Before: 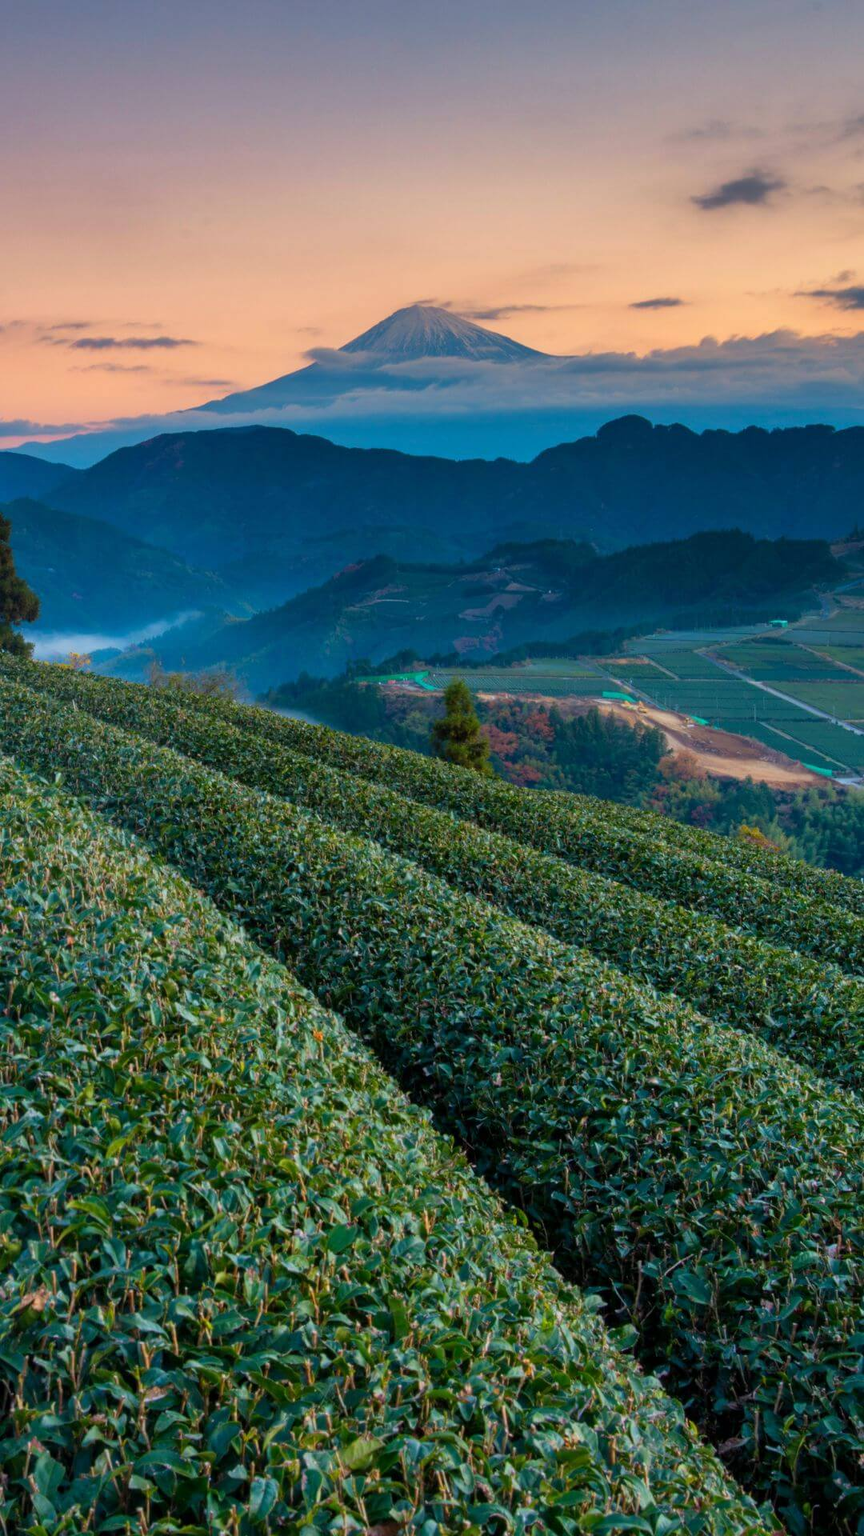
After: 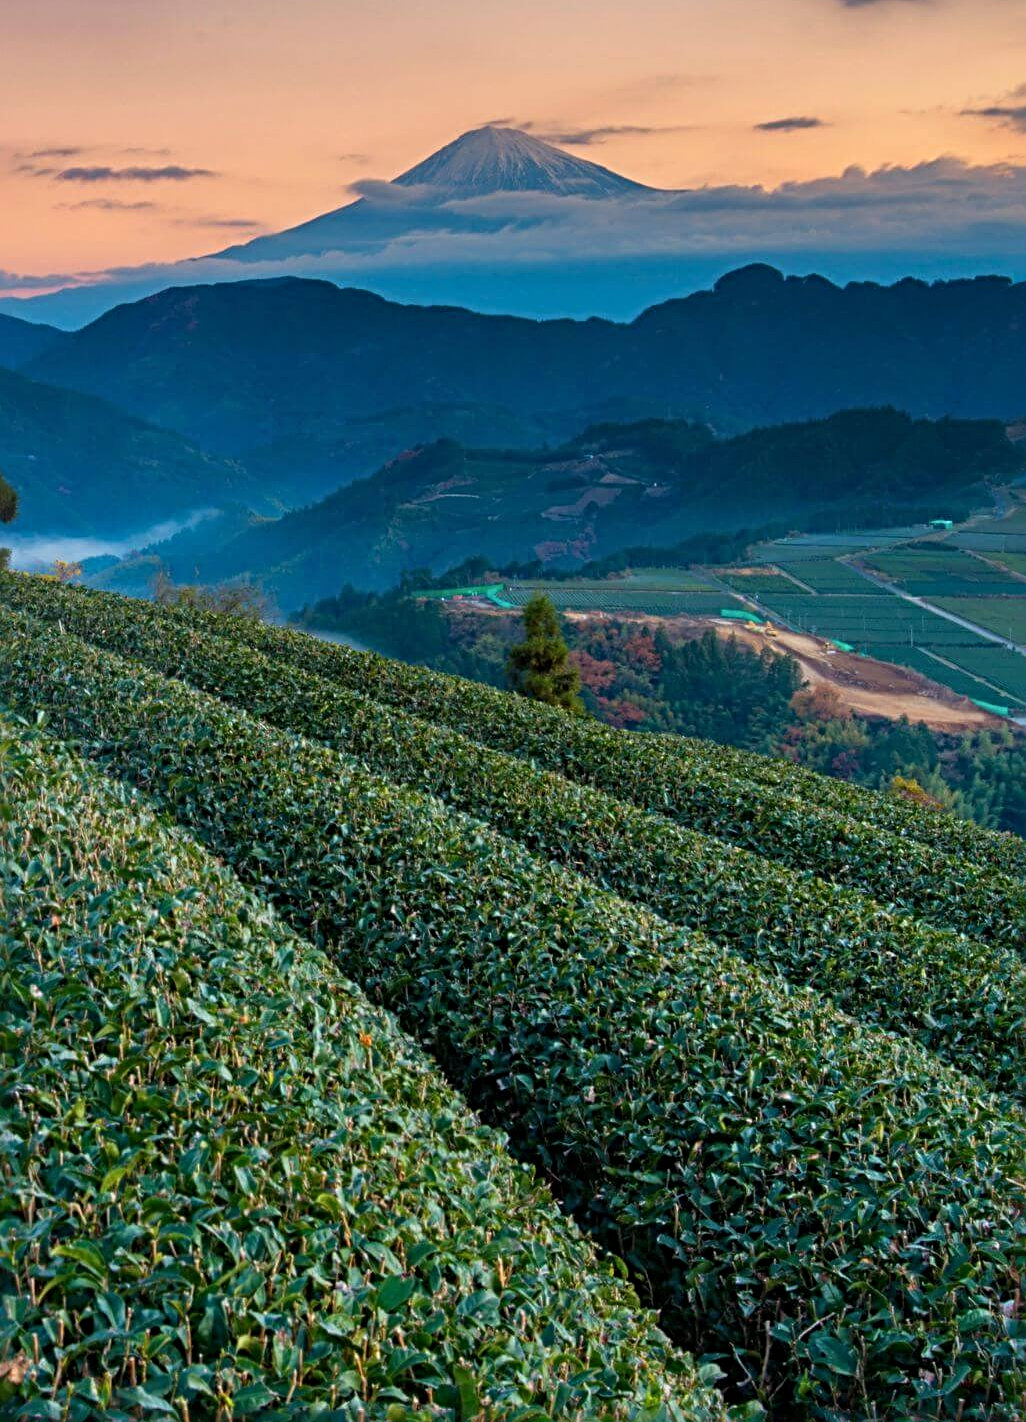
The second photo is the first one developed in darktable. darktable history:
sharpen: radius 4.883
crop and rotate: left 2.991%, top 13.302%, right 1.981%, bottom 12.636%
